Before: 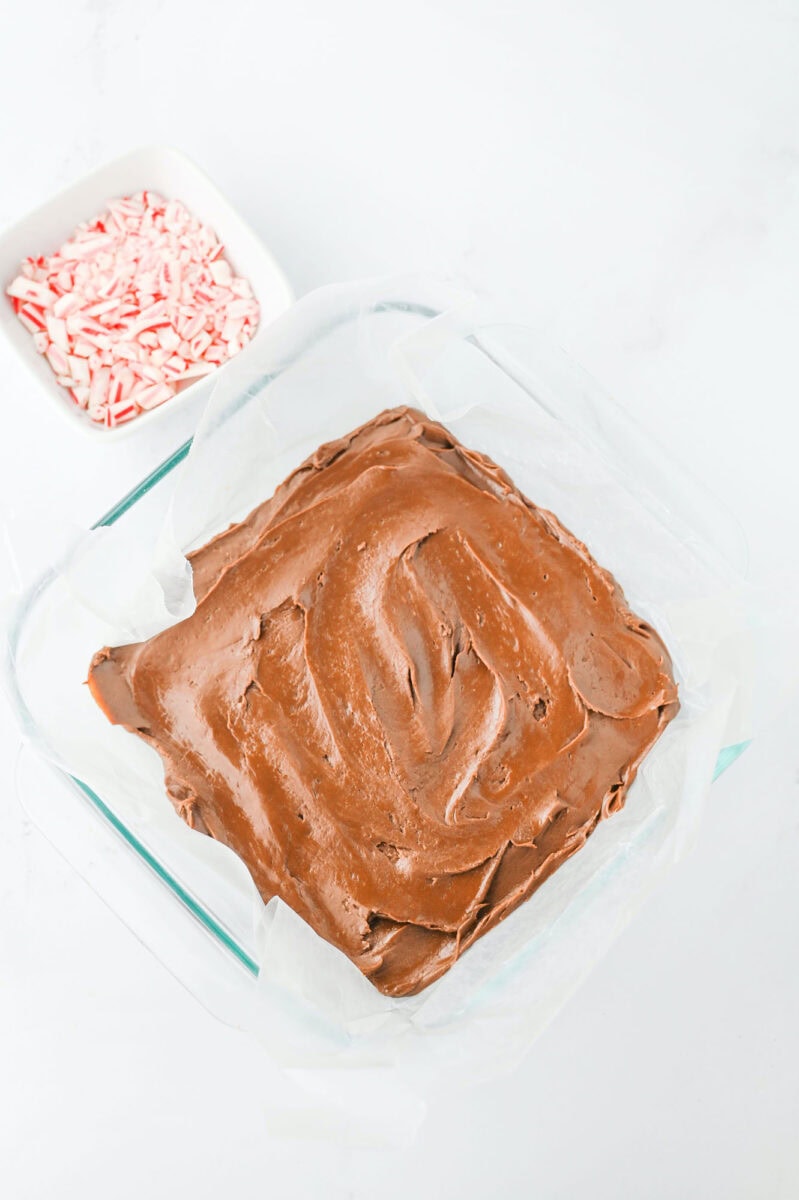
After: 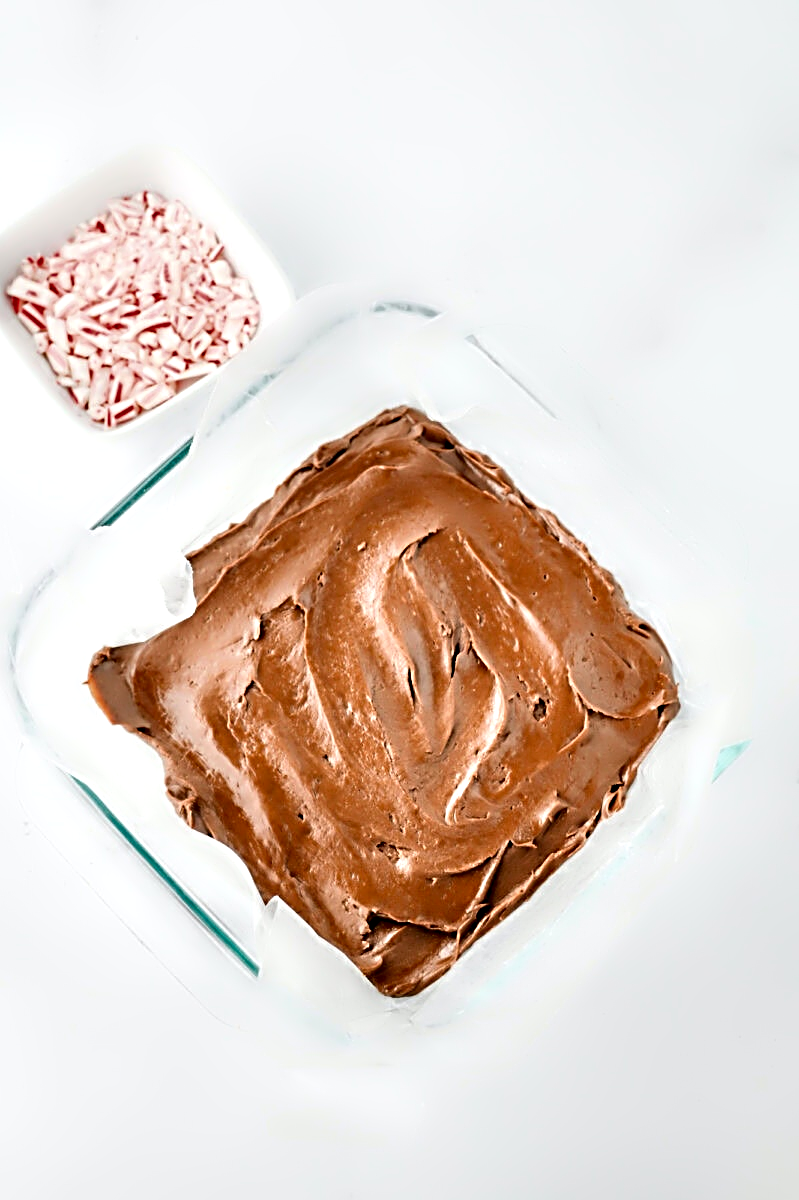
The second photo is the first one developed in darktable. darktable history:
sharpen: radius 2.767
haze removal: compatibility mode true, adaptive false
contrast equalizer: y [[0.783, 0.666, 0.575, 0.77, 0.556, 0.501], [0.5 ×6], [0.5 ×6], [0, 0.02, 0.272, 0.399, 0.062, 0], [0 ×6]]
